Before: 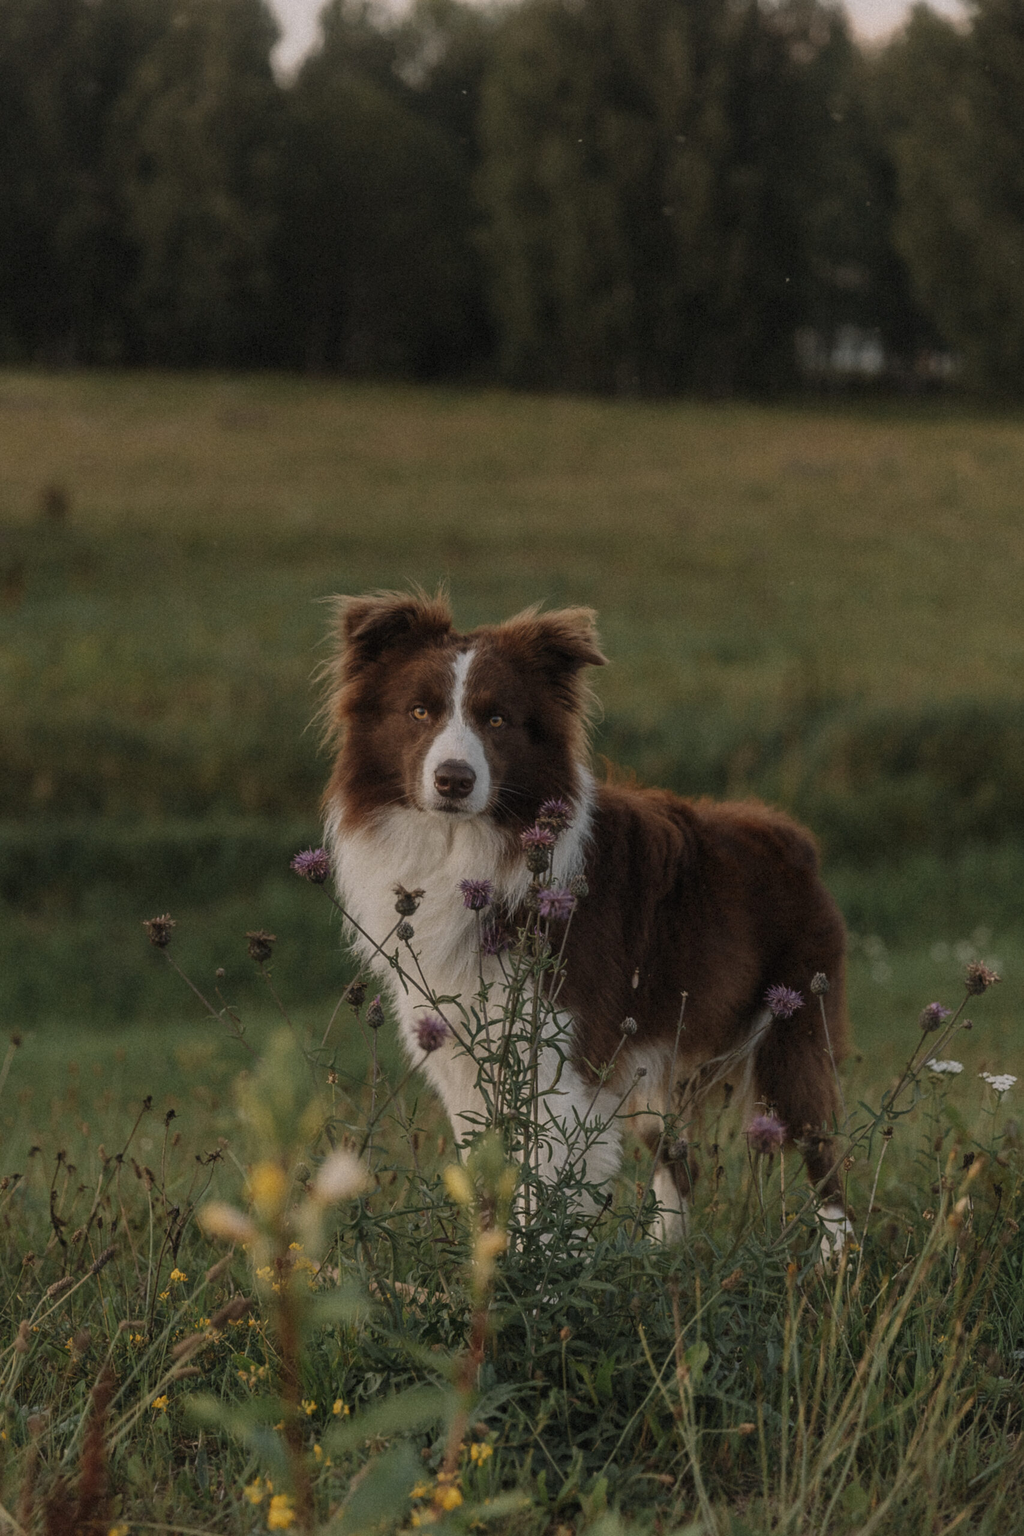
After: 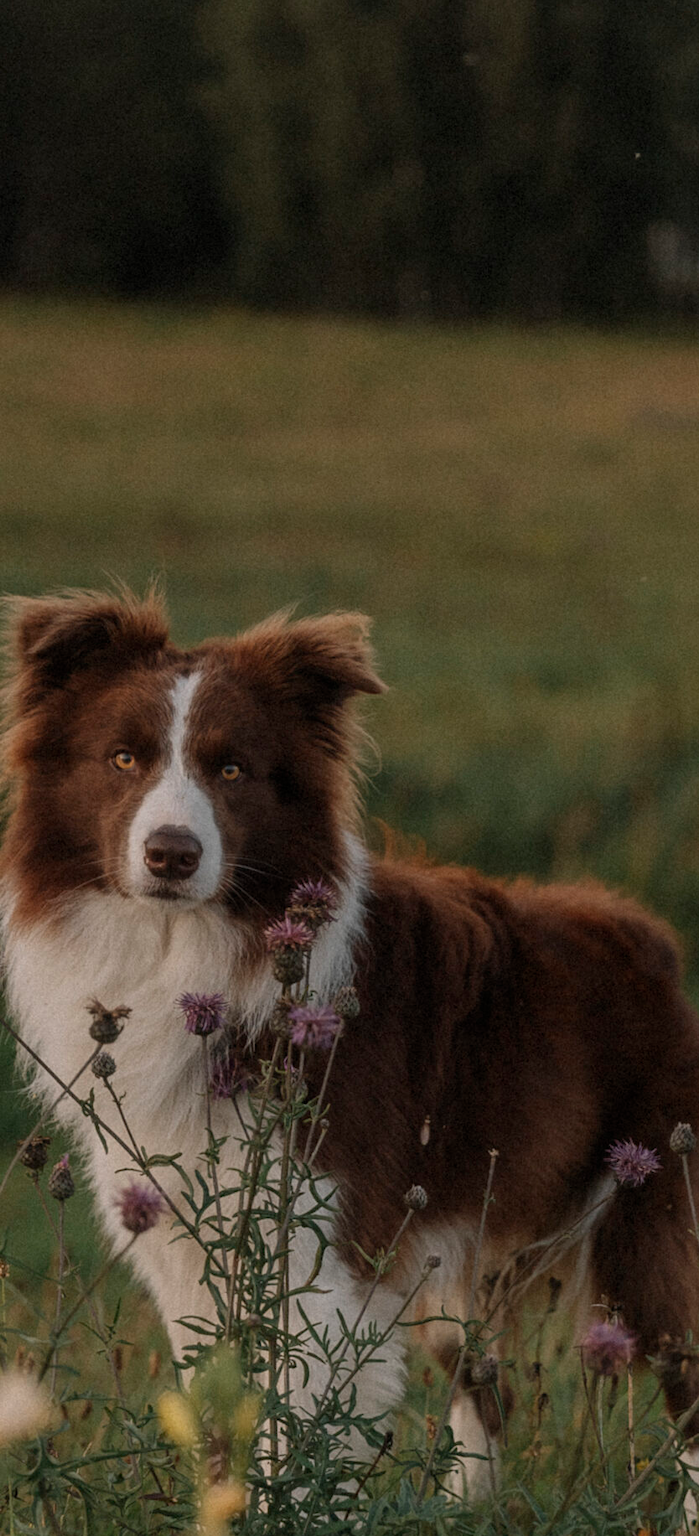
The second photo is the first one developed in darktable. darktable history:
crop: left 32.366%, top 11.004%, right 18.692%, bottom 17.358%
color correction: highlights b* 0.06
